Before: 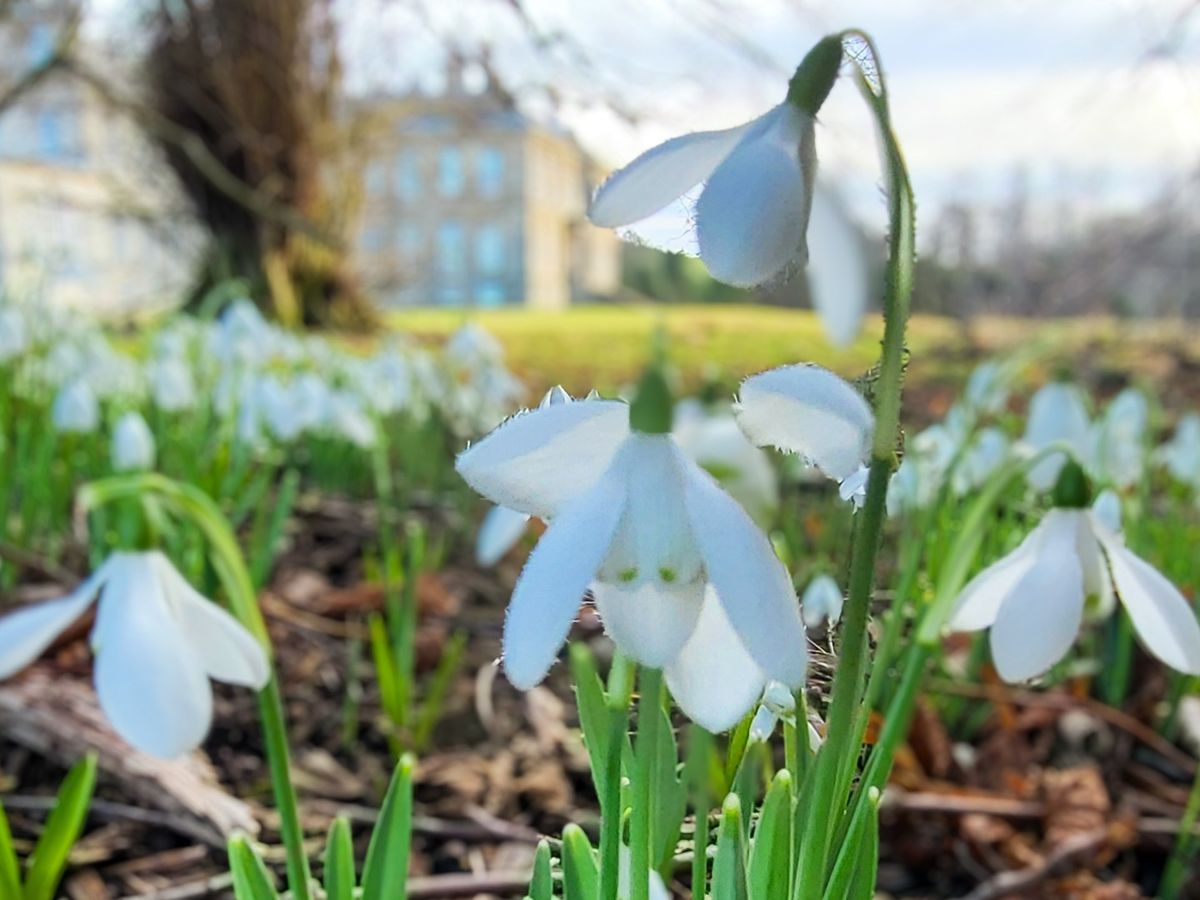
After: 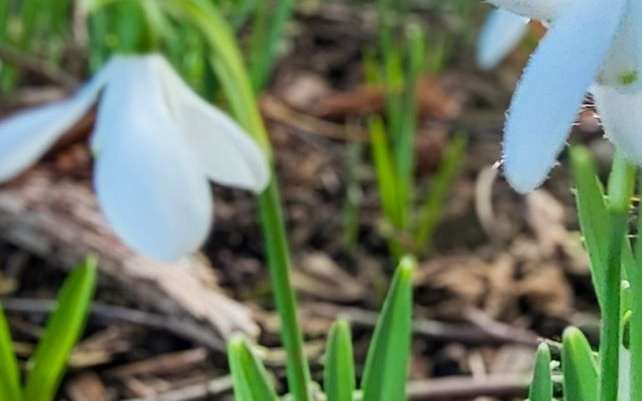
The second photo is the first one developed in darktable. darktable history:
crop and rotate: top 55.273%, right 46.443%, bottom 0.155%
